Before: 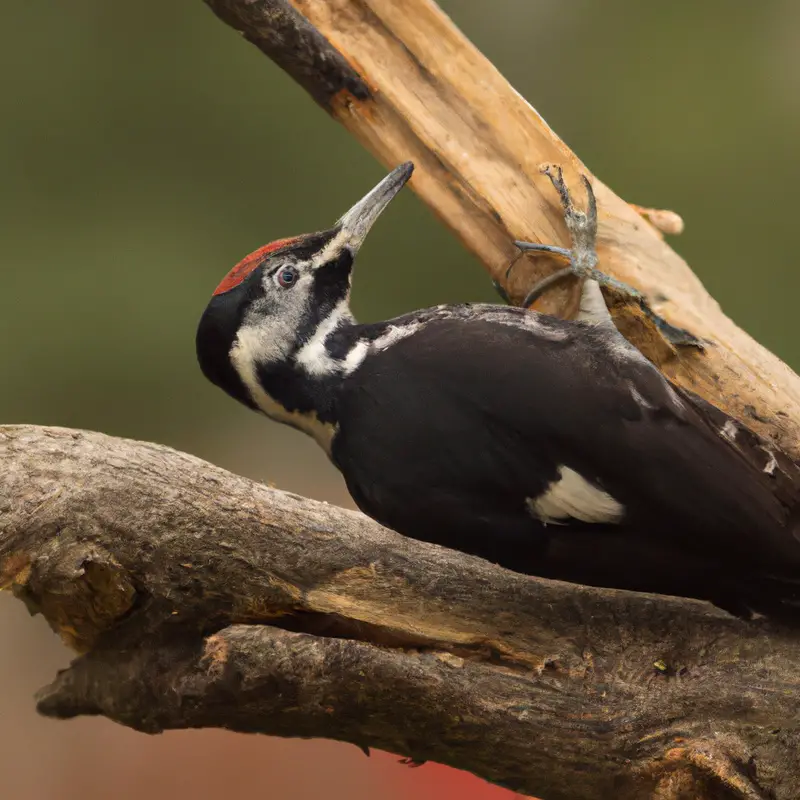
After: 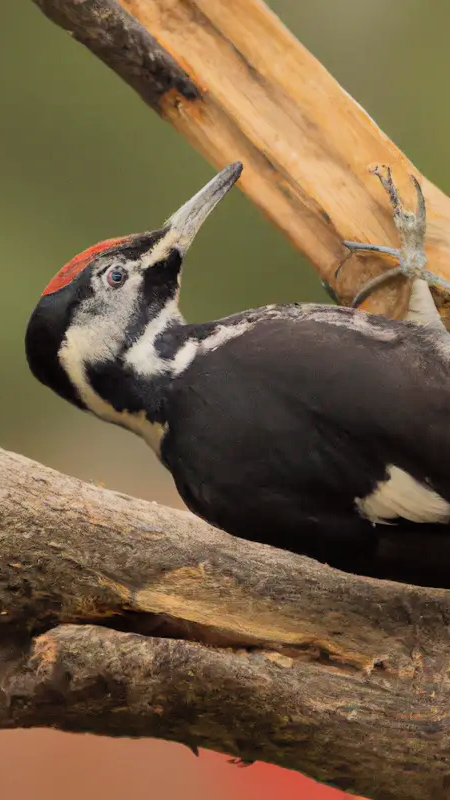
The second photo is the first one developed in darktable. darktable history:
exposure: exposure 0.7 EV, compensate highlight preservation false
filmic rgb: black relative exposure -7.65 EV, white relative exposure 4.56 EV, hardness 3.61, color science v6 (2022)
crop: left 21.496%, right 22.254%
shadows and highlights: on, module defaults
